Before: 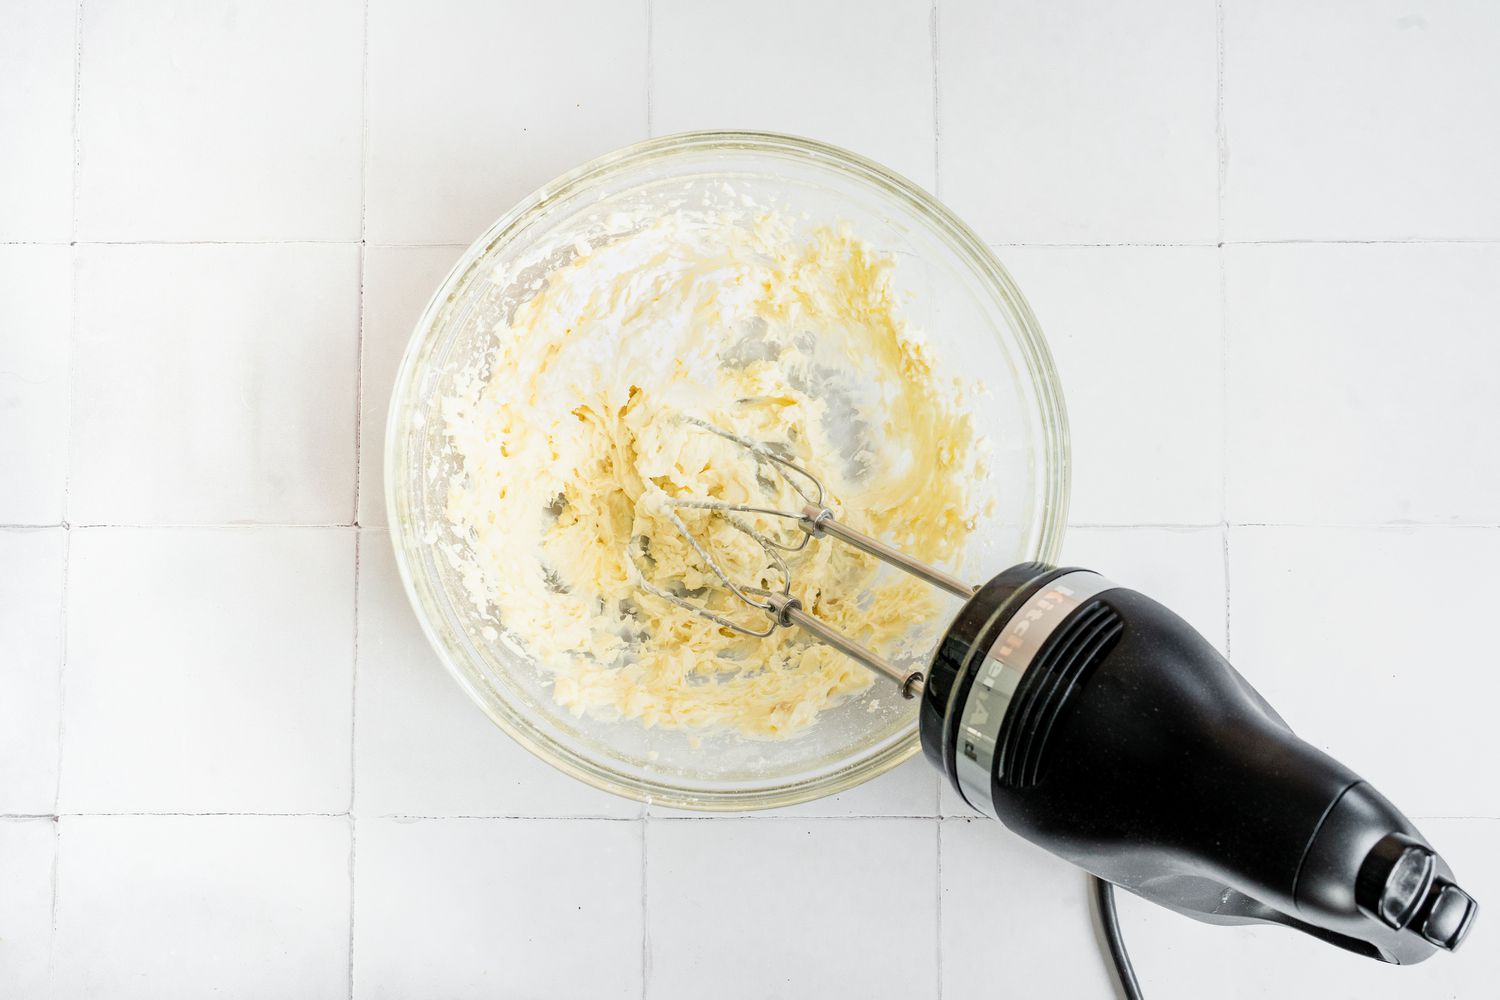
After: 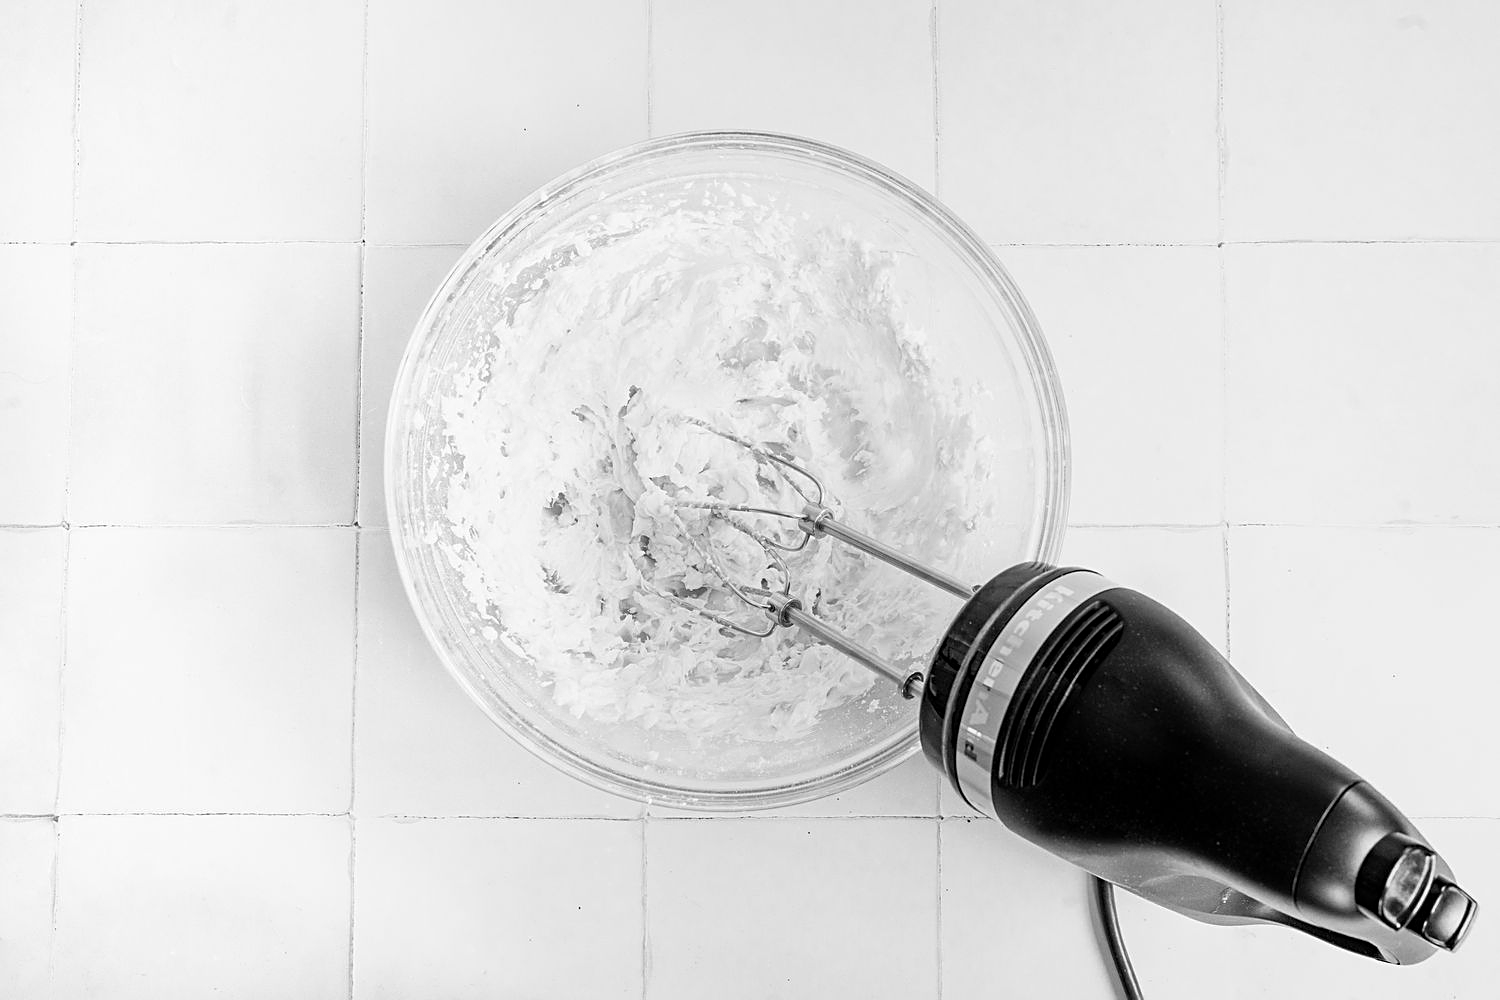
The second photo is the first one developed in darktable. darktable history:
sharpen: on, module defaults
monochrome: on, module defaults
color calibration: x 0.37, y 0.382, temperature 4313.32 K
